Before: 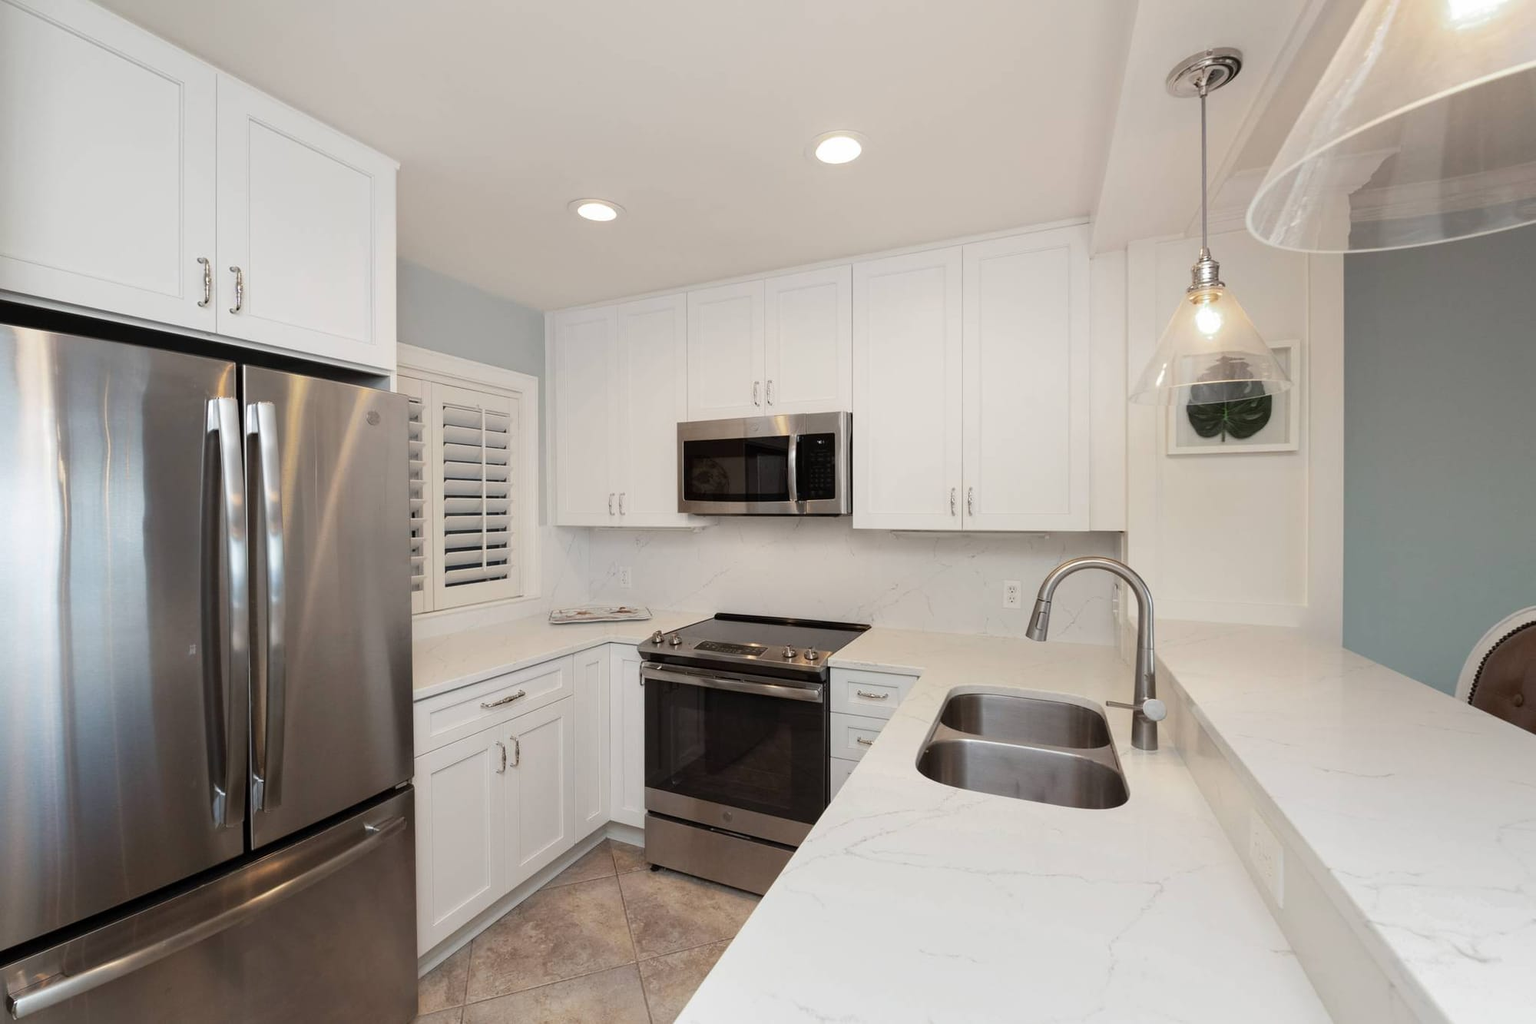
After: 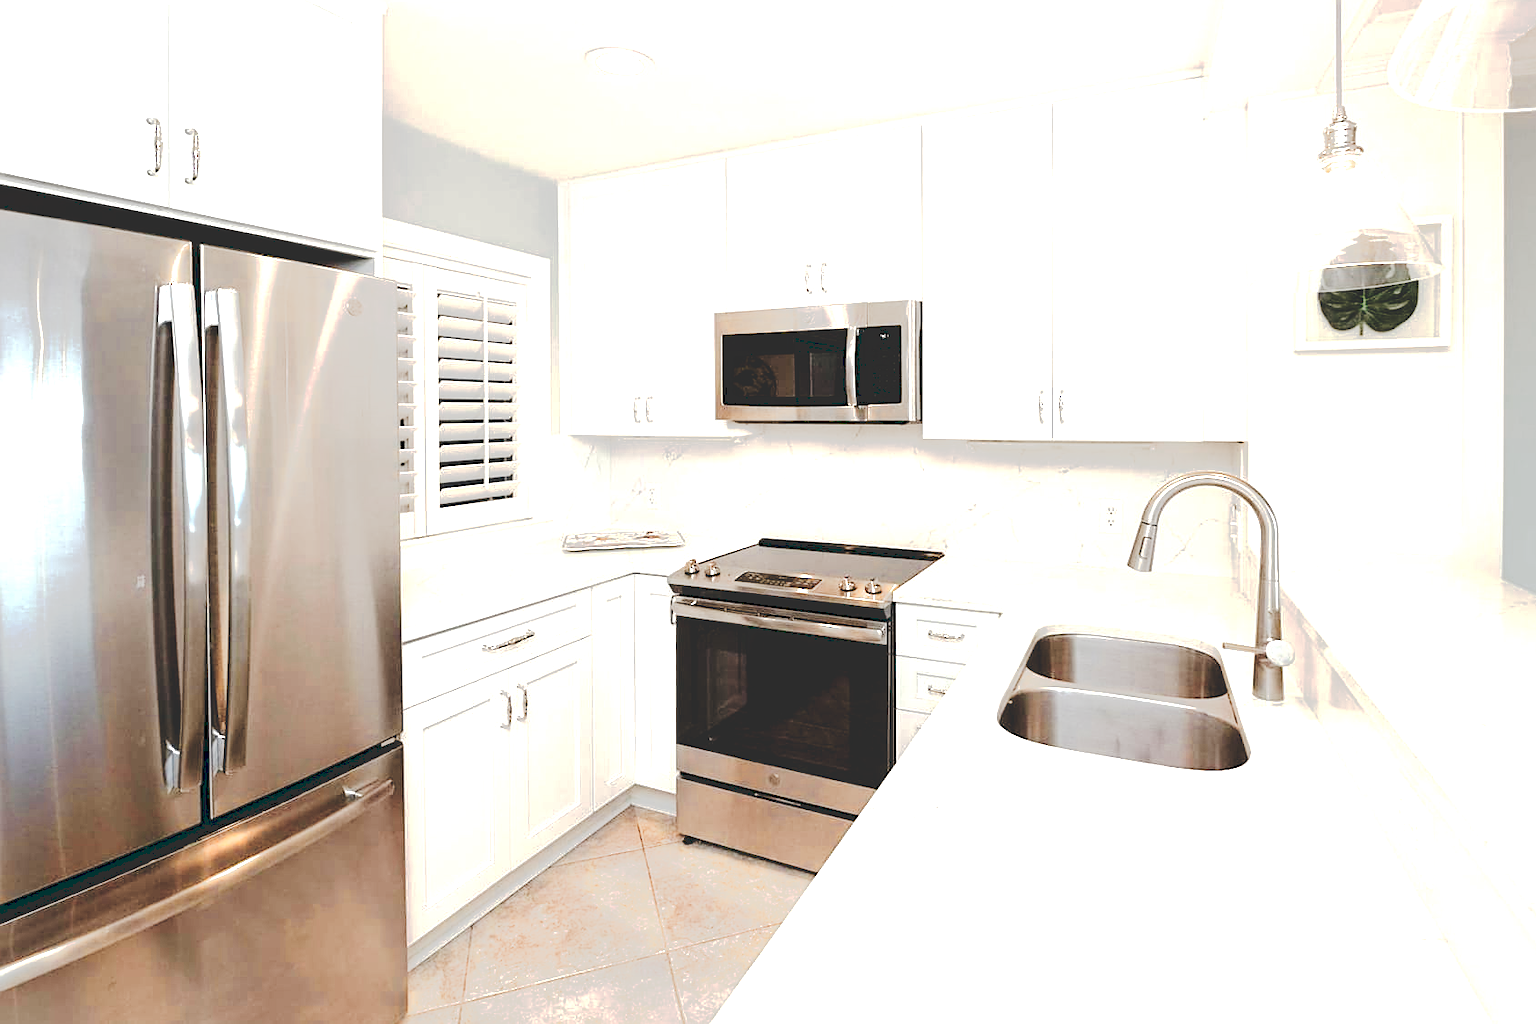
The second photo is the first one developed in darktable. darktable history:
color balance: lift [1, 0.998, 1.001, 1.002], gamma [1, 1.02, 1, 0.98], gain [1, 1.02, 1.003, 0.98]
crop and rotate: left 4.842%, top 15.51%, right 10.668%
sharpen: on, module defaults
tone curve: curves: ch0 [(0, 0) (0.003, 0.185) (0.011, 0.185) (0.025, 0.187) (0.044, 0.185) (0.069, 0.185) (0.1, 0.18) (0.136, 0.18) (0.177, 0.179) (0.224, 0.202) (0.277, 0.252) (0.335, 0.343) (0.399, 0.452) (0.468, 0.553) (0.543, 0.643) (0.623, 0.717) (0.709, 0.778) (0.801, 0.82) (0.898, 0.856) (1, 1)], preserve colors none
color zones: curves: ch0 [(0.018, 0.548) (0.197, 0.654) (0.425, 0.447) (0.605, 0.658) (0.732, 0.579)]; ch1 [(0.105, 0.531) (0.224, 0.531) (0.386, 0.39) (0.618, 0.456) (0.732, 0.456) (0.956, 0.421)]; ch2 [(0.039, 0.583) (0.215, 0.465) (0.399, 0.544) (0.465, 0.548) (0.614, 0.447) (0.724, 0.43) (0.882, 0.623) (0.956, 0.632)]
exposure: exposure 1.137 EV, compensate highlight preservation false
white balance: red 0.978, blue 0.999
